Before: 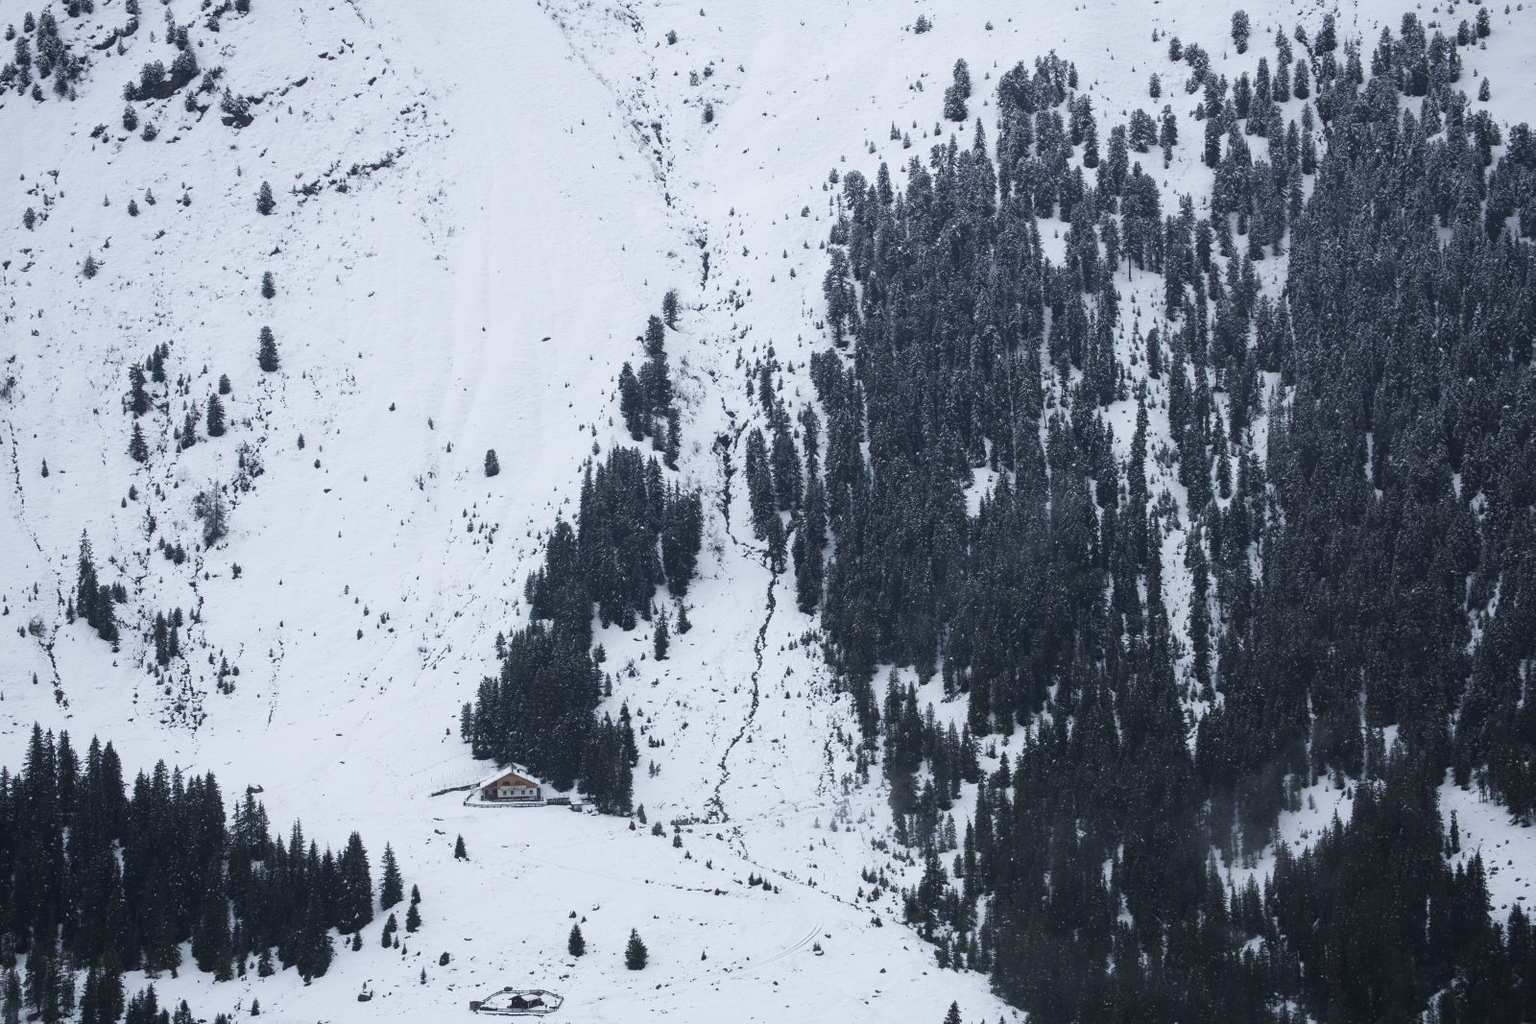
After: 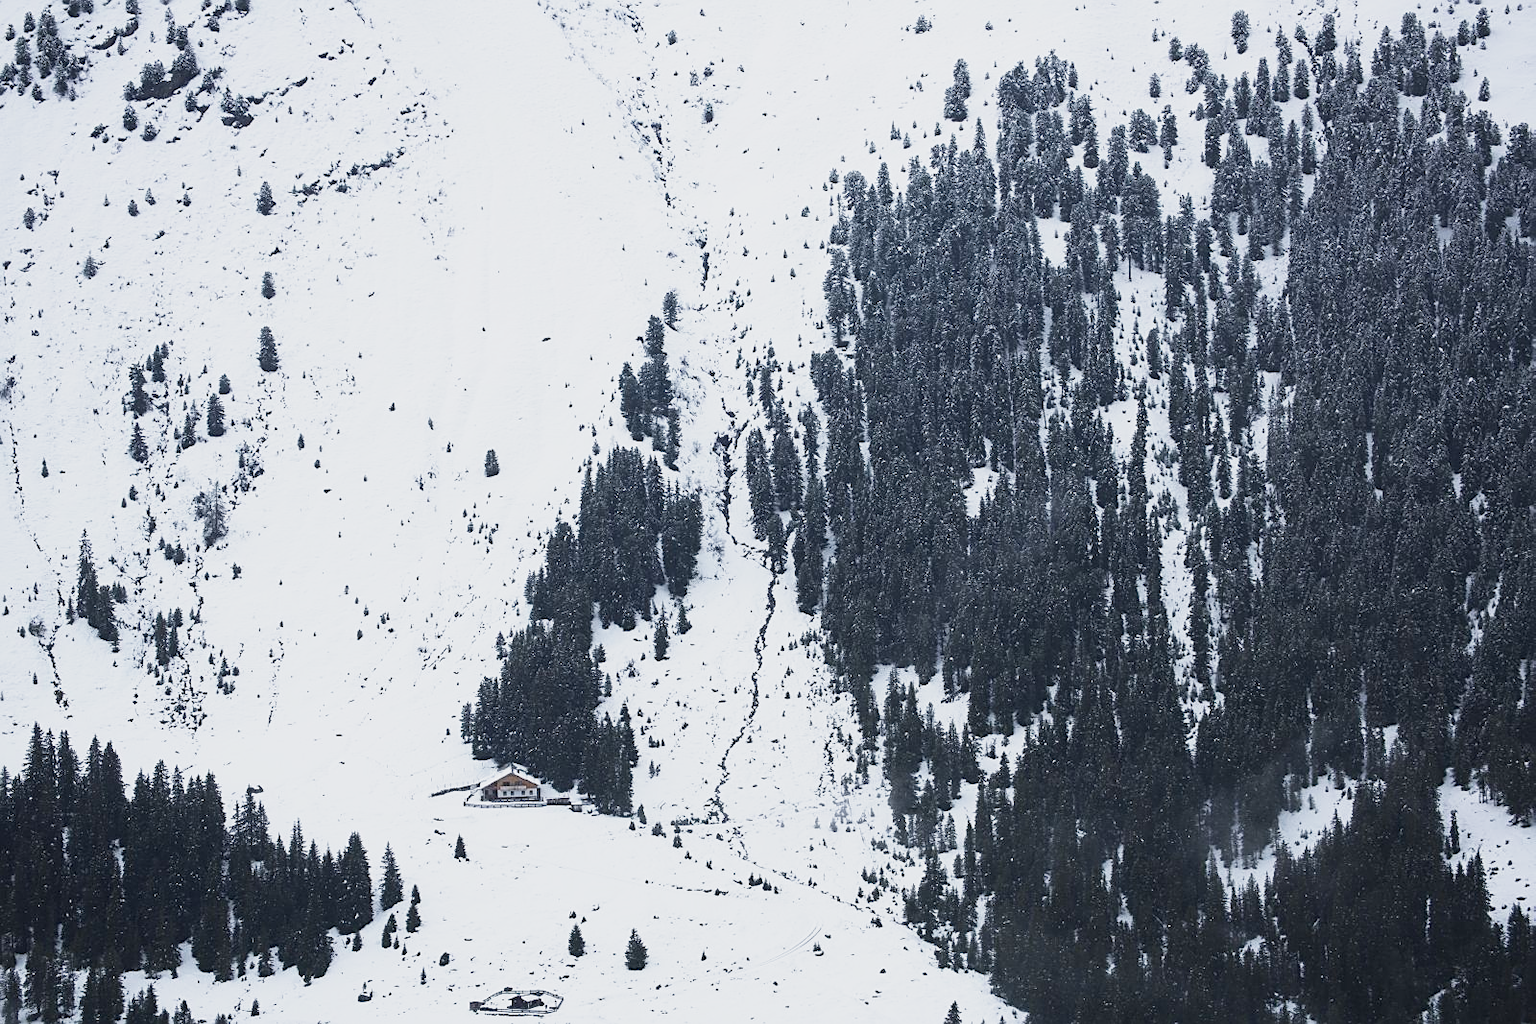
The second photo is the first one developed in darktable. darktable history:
sharpen: on, module defaults
base curve: curves: ch0 [(0, 0) (0.088, 0.125) (0.176, 0.251) (0.354, 0.501) (0.613, 0.749) (1, 0.877)], preserve colors none
